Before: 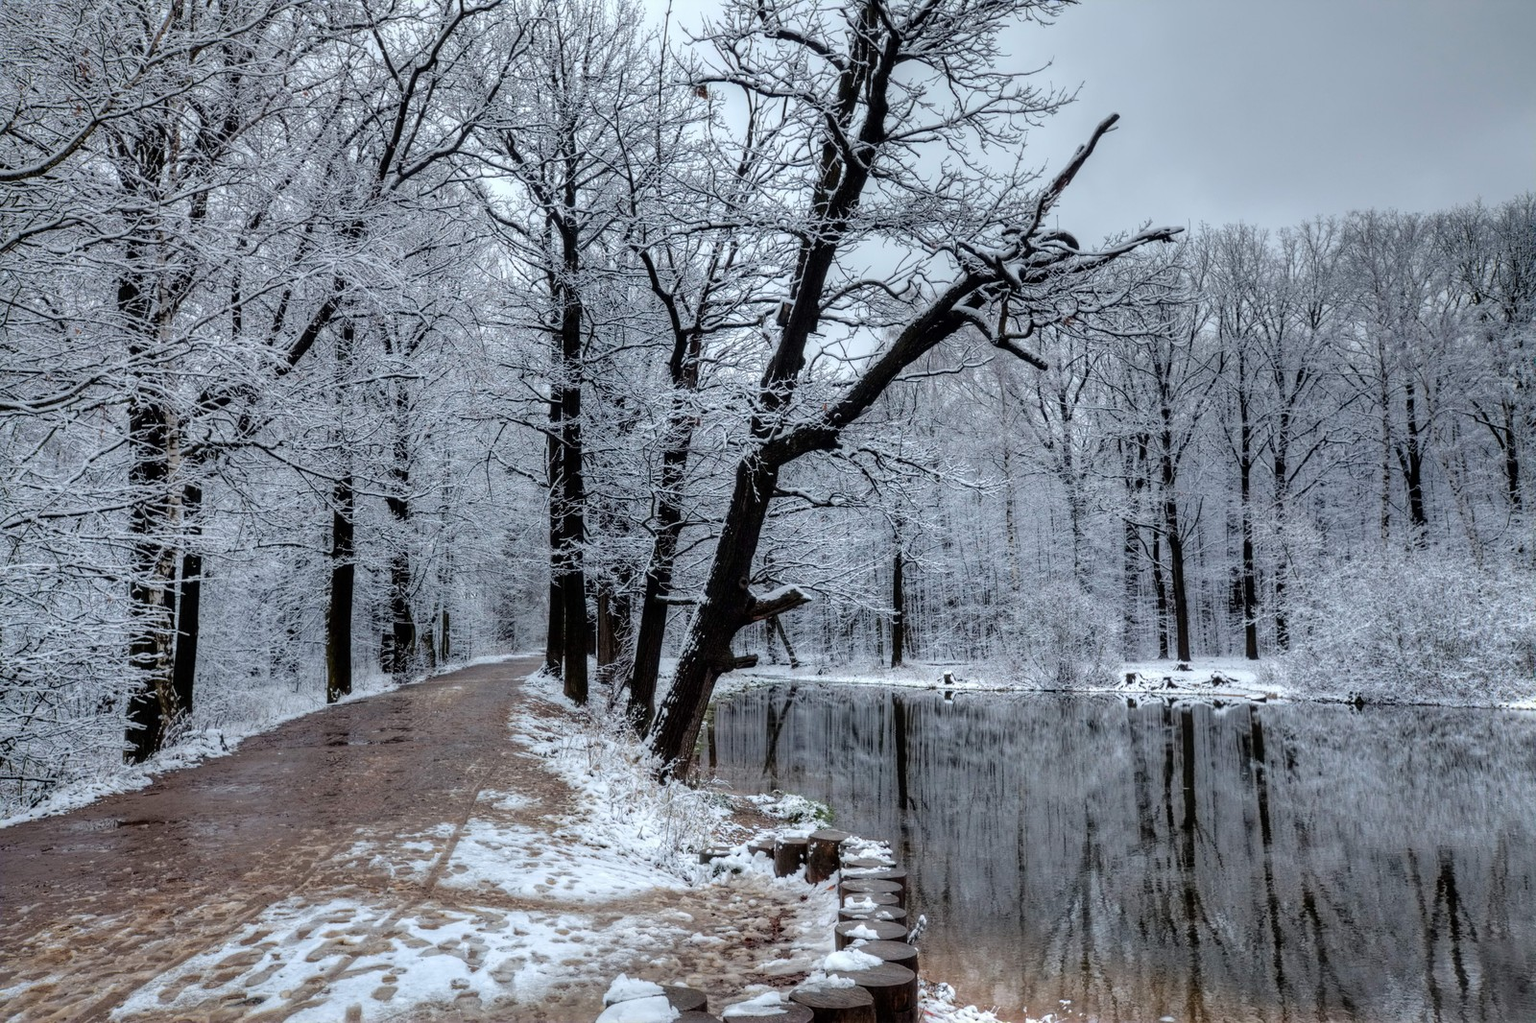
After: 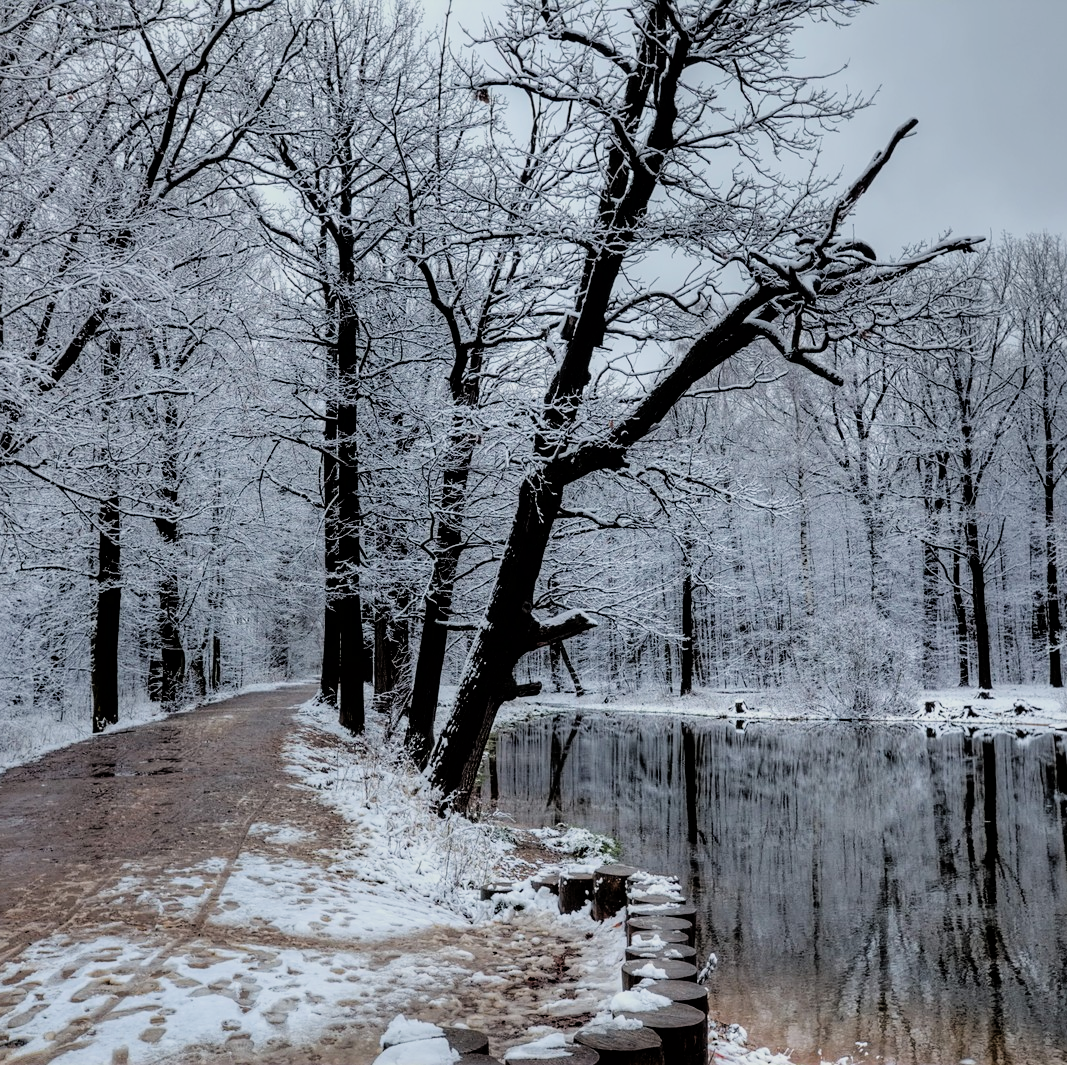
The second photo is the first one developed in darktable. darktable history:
filmic rgb: black relative exposure -7.72 EV, white relative exposure 4.43 EV, hardness 3.76, latitude 49.46%, contrast 1.1
crop and rotate: left 15.545%, right 17.715%
sharpen: amount 0.207
